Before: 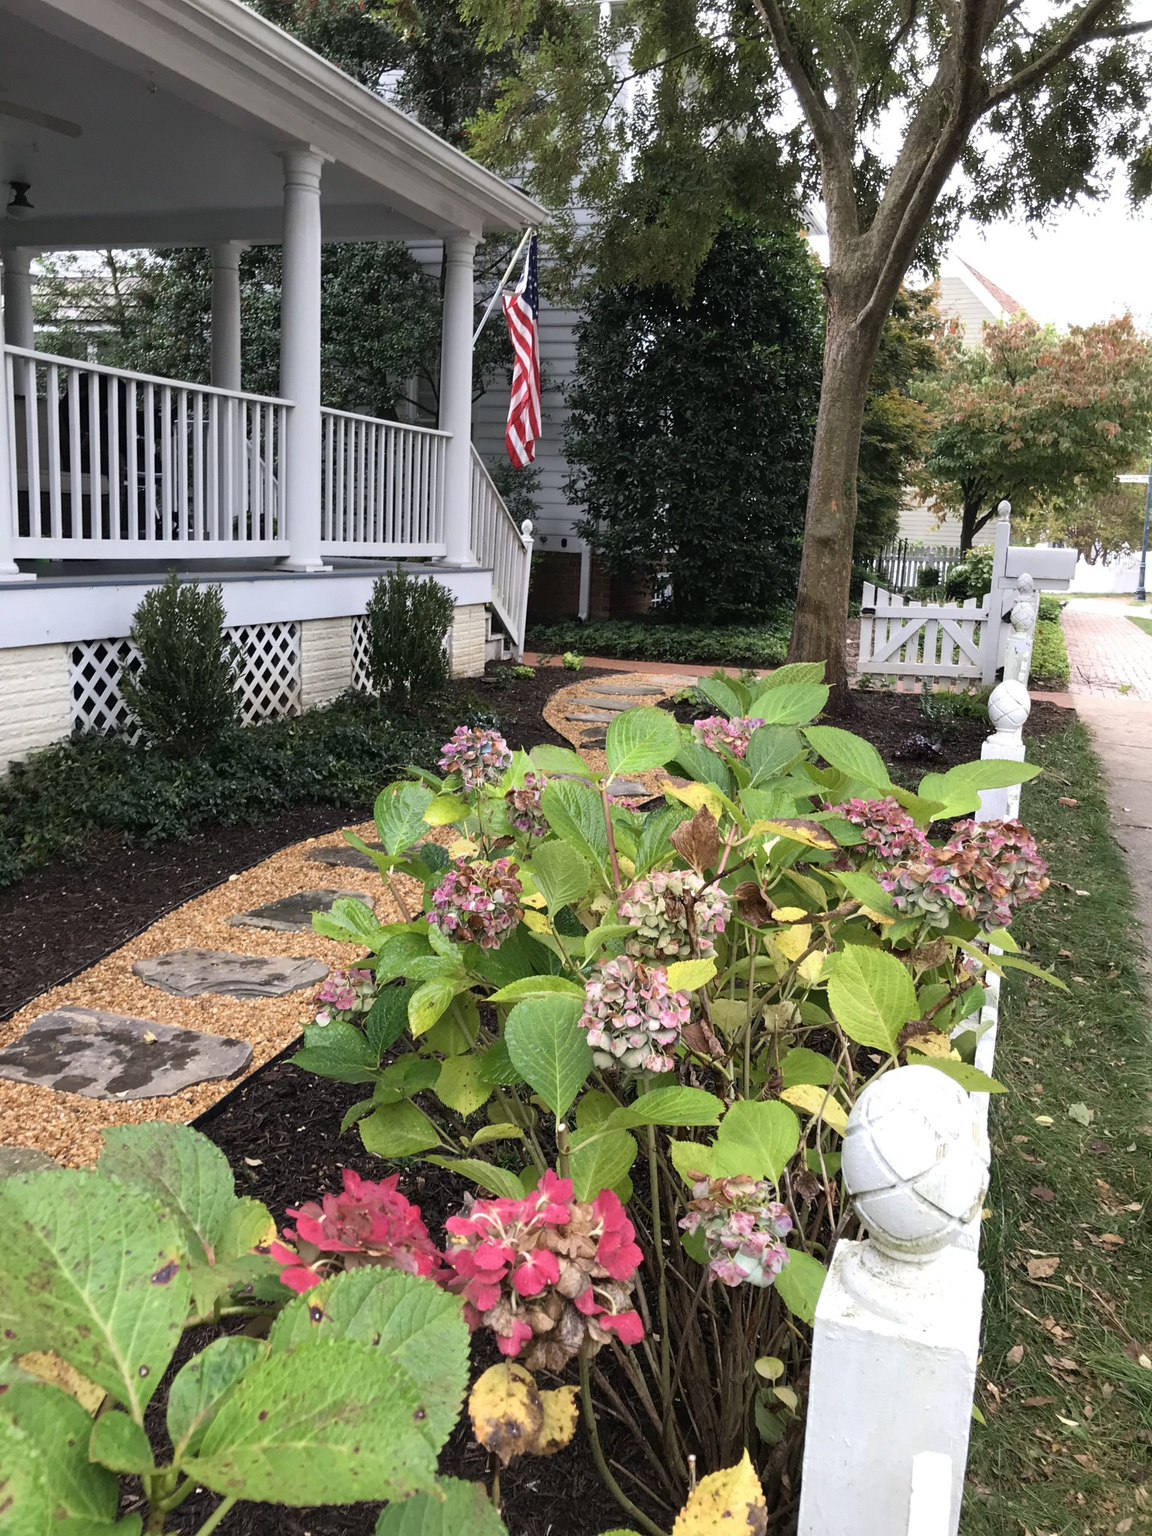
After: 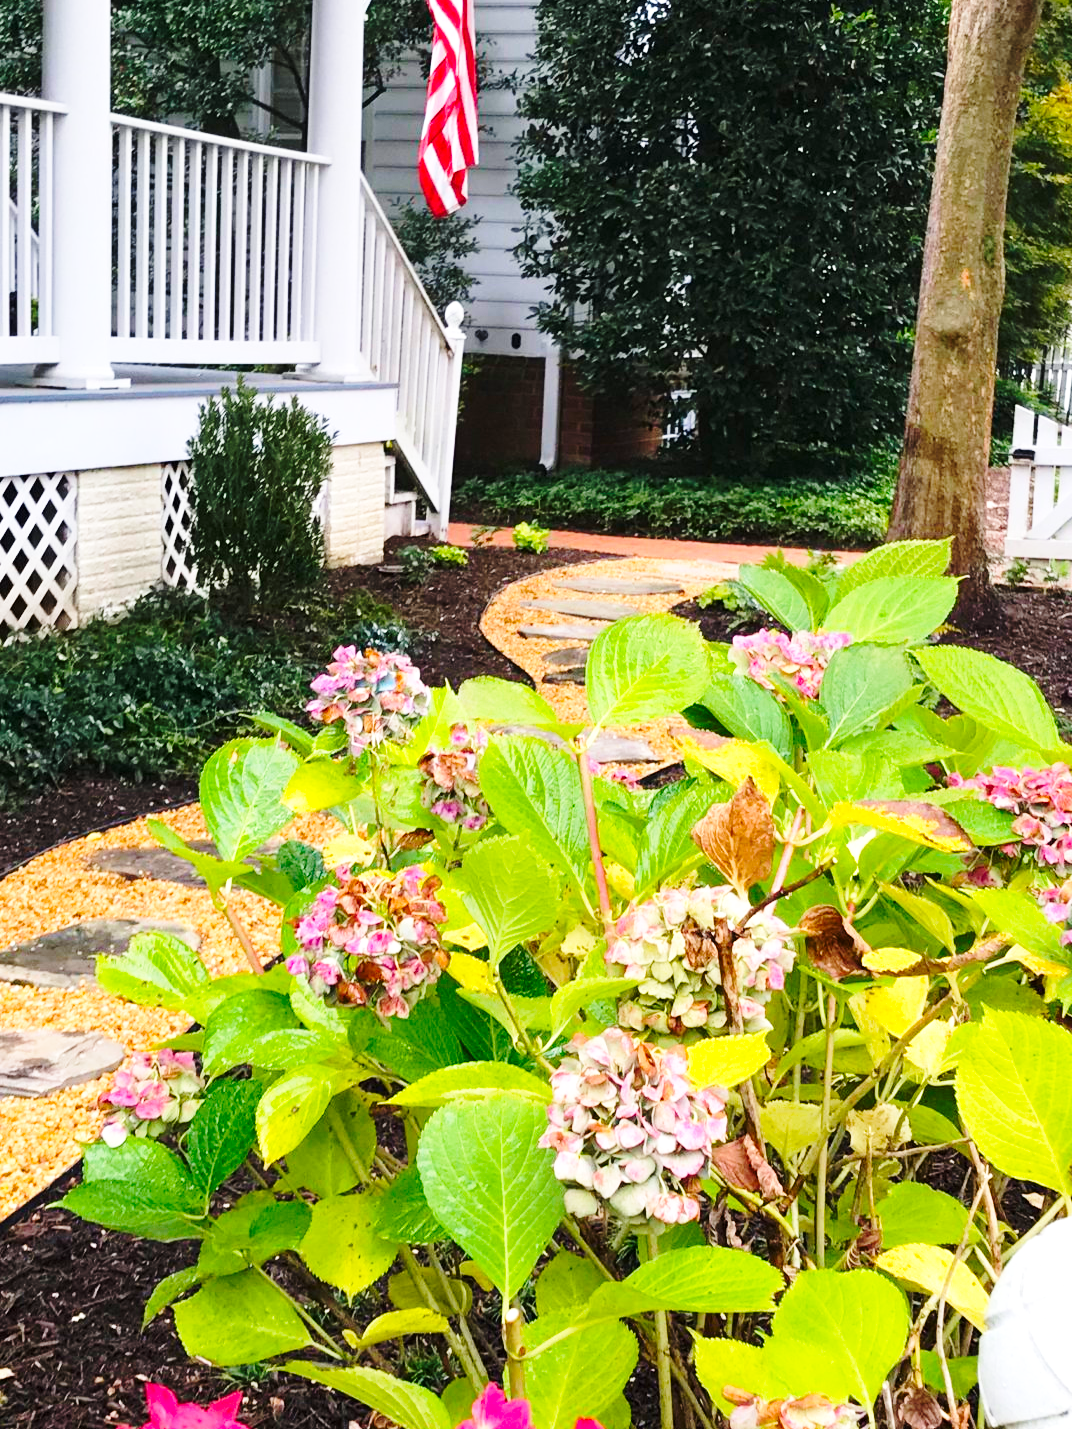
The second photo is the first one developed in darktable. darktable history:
exposure: exposure 0.2 EV, compensate highlight preservation false
color balance rgb: perceptual saturation grading › global saturation 25%, perceptual brilliance grading › mid-tones 10%, perceptual brilliance grading › shadows 15%, global vibrance 20%
base curve: curves: ch0 [(0, 0) (0.036, 0.037) (0.121, 0.228) (0.46, 0.76) (0.859, 0.983) (1, 1)], preserve colors none
crop and rotate: left 22.13%, top 22.054%, right 22.026%, bottom 22.102%
